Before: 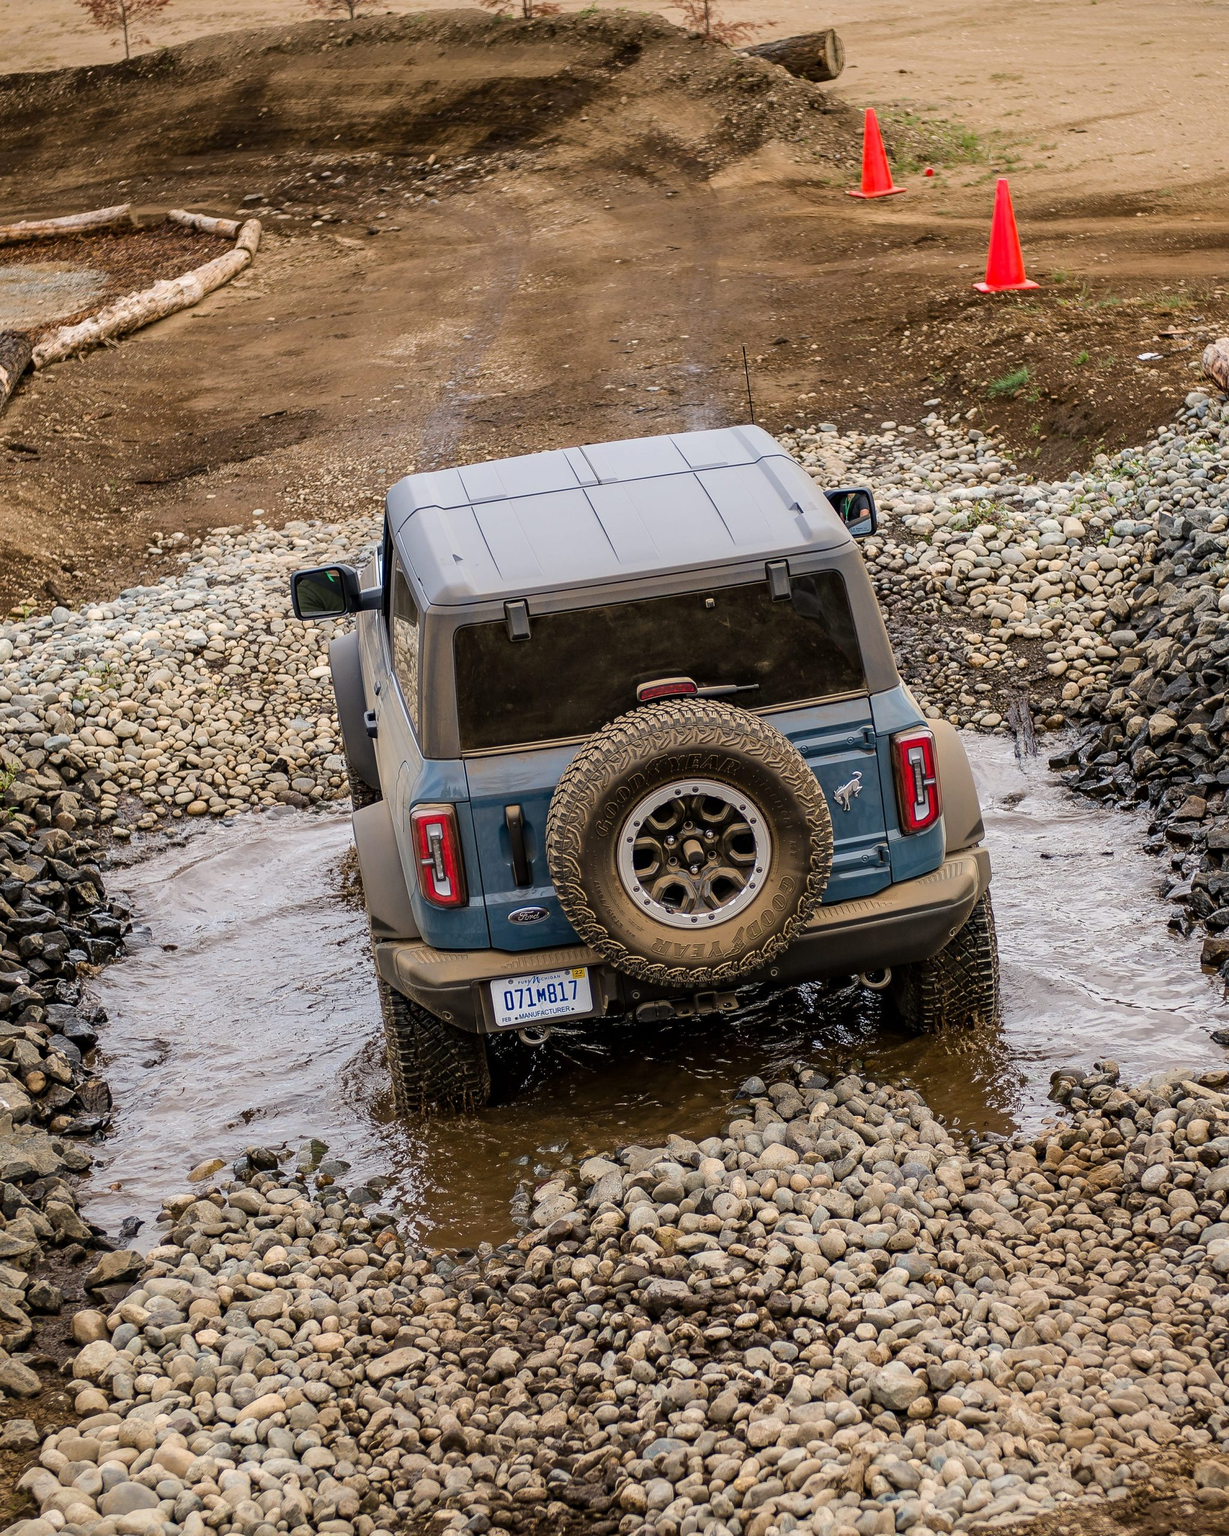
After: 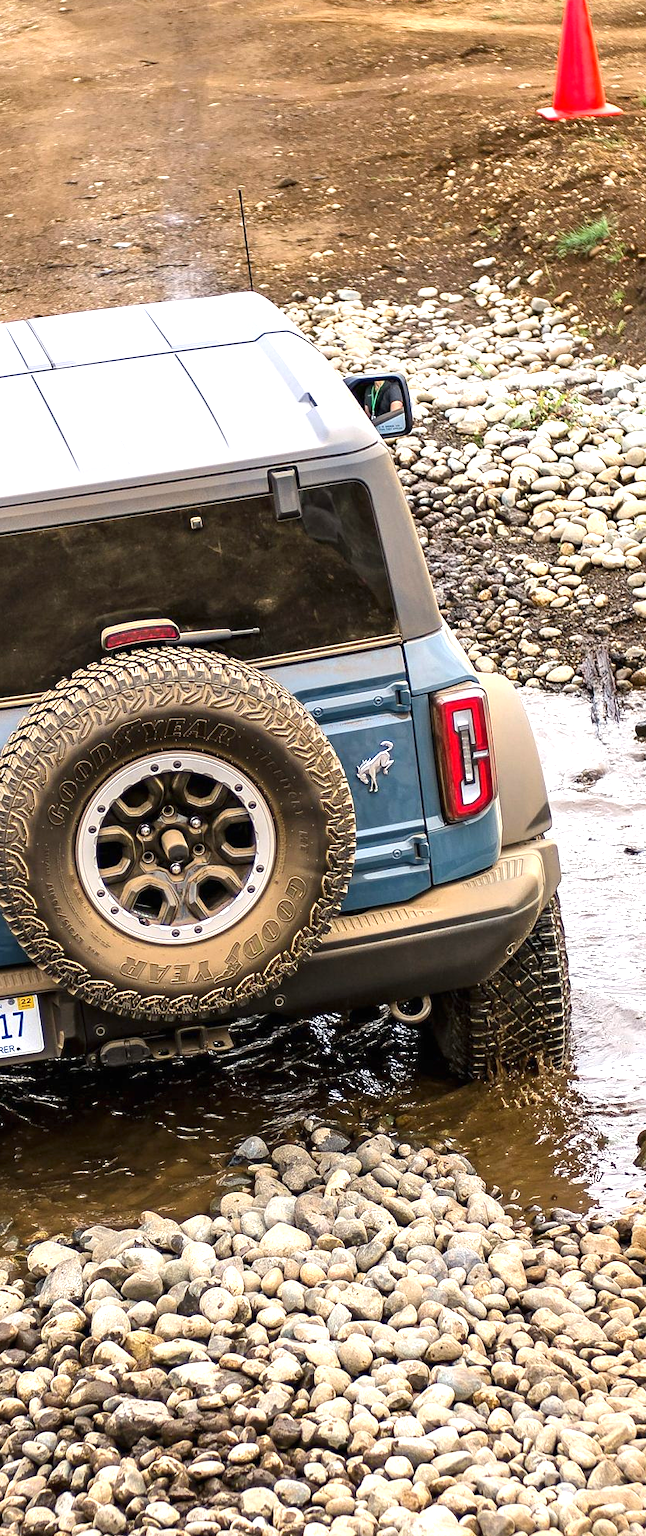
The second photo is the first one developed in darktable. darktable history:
exposure: black level correction 0, exposure 1.125 EV, compensate exposure bias true, compensate highlight preservation false
crop: left 45.471%, top 13.021%, right 13.934%, bottom 9.813%
